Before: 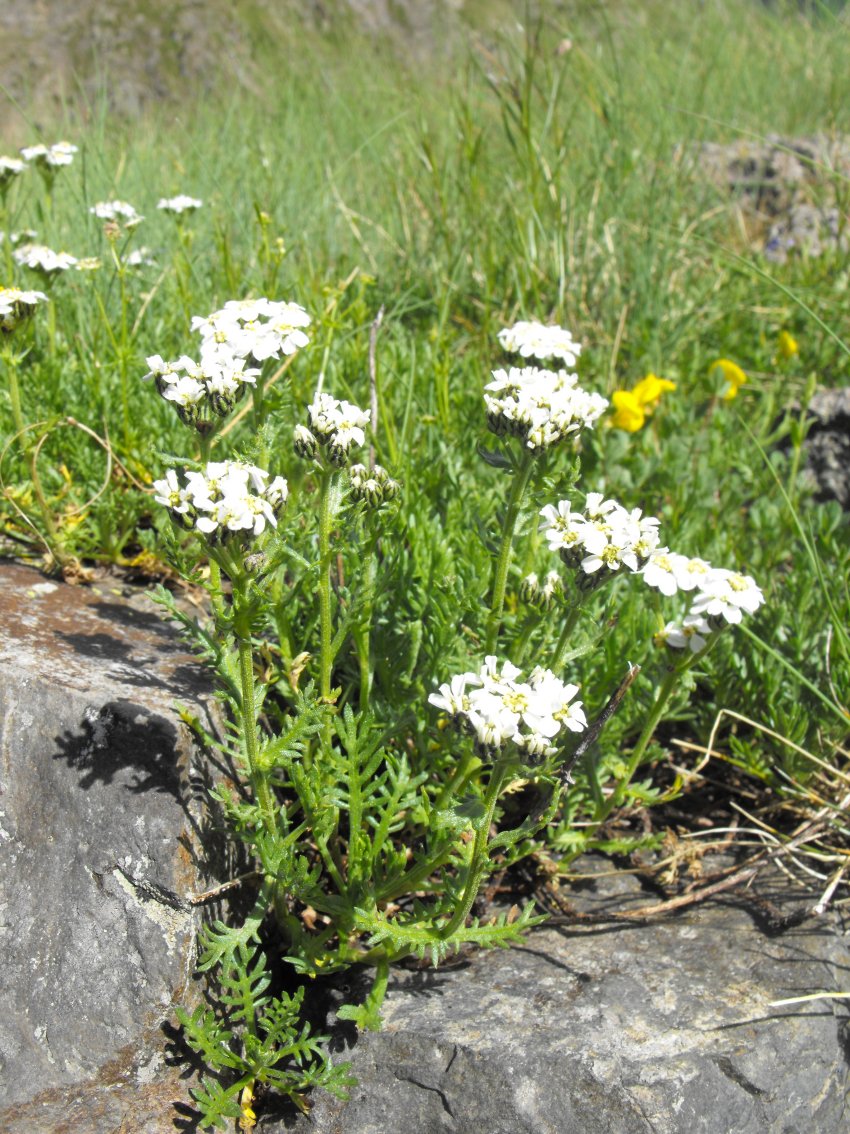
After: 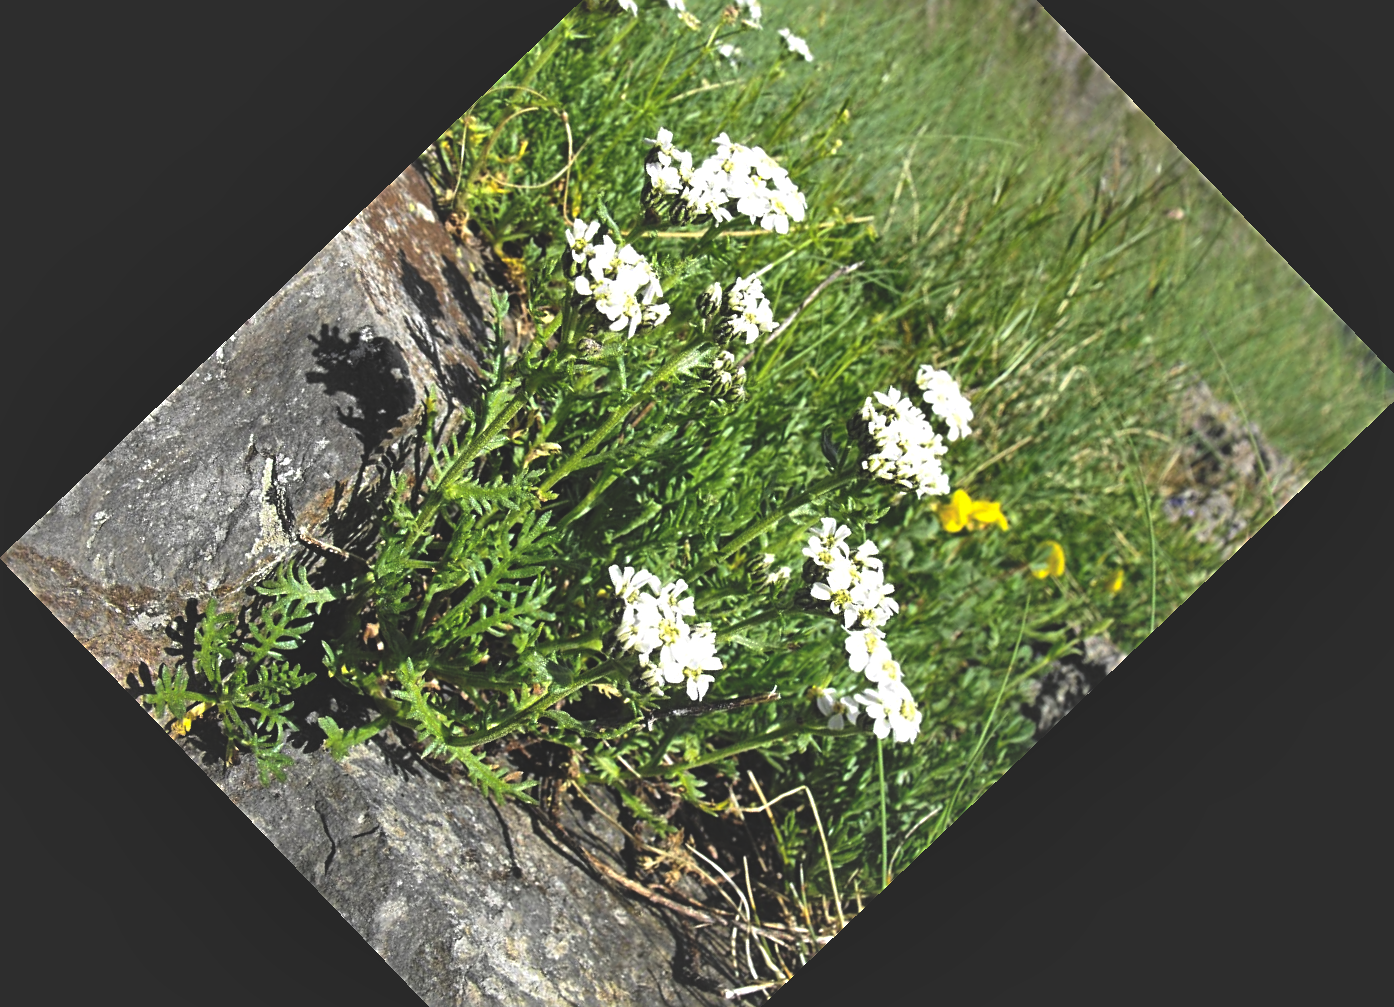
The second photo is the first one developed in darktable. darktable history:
crop and rotate: angle -46.26°, top 16.234%, right 0.912%, bottom 11.704%
local contrast: mode bilateral grid, contrast 20, coarseness 100, detail 150%, midtone range 0.2
sharpen: radius 2.531, amount 0.628
rgb curve: curves: ch0 [(0, 0.186) (0.314, 0.284) (0.775, 0.708) (1, 1)], compensate middle gray true, preserve colors none
